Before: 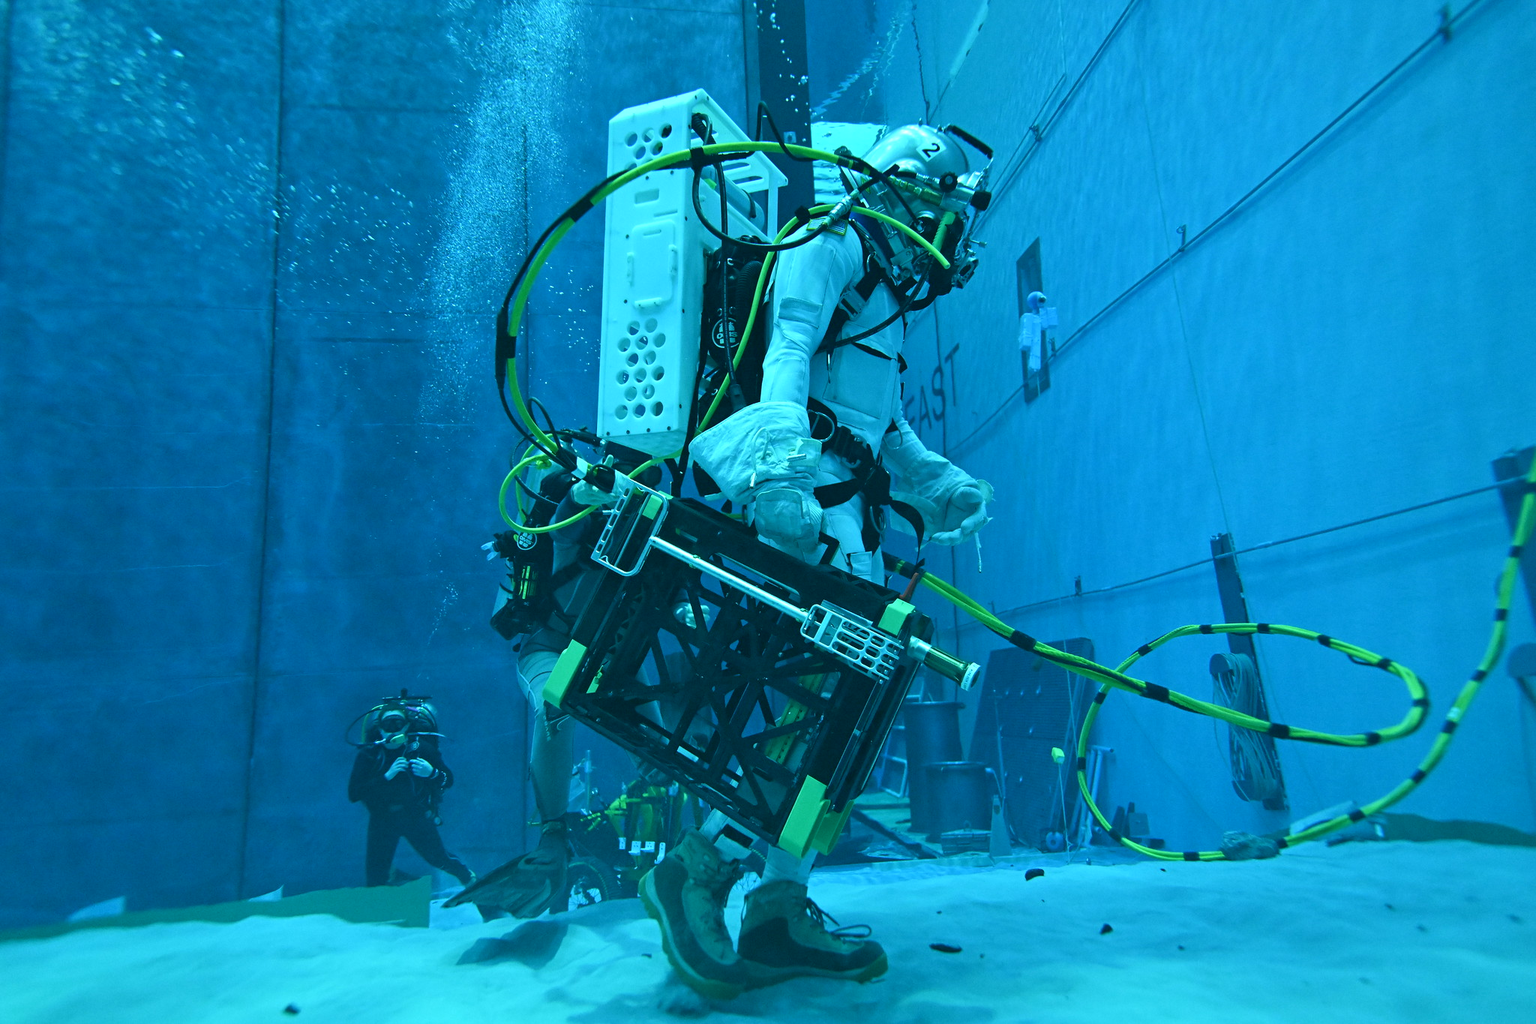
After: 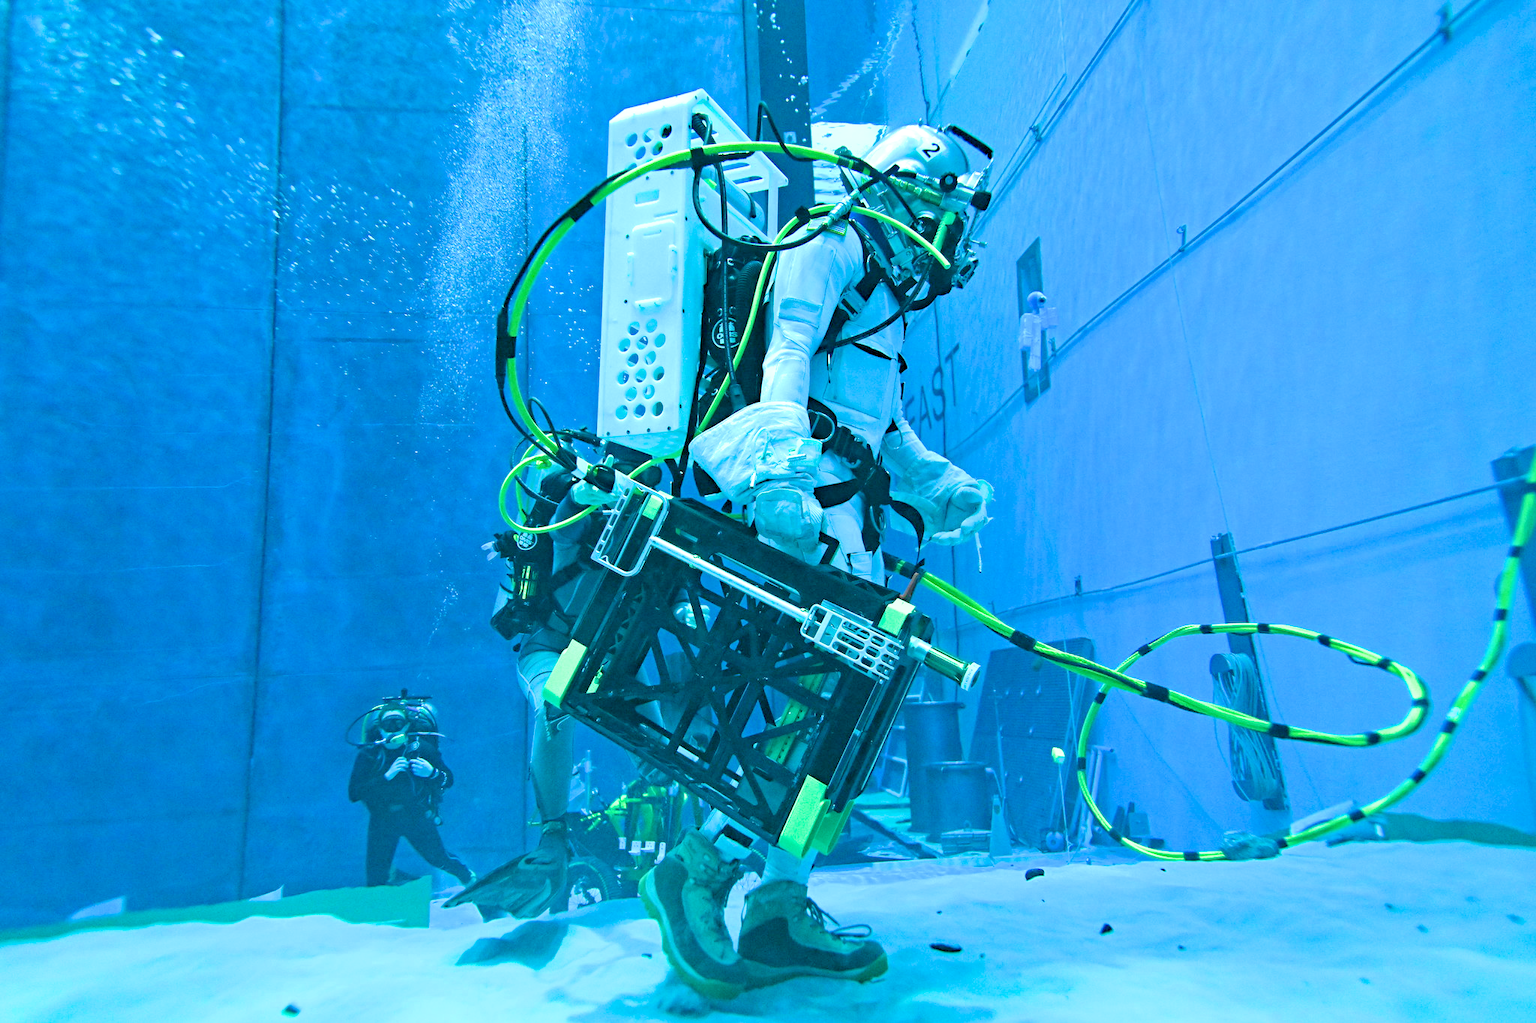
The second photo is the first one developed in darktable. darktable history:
haze removal: strength 0.279, distance 0.257, compatibility mode true, adaptive false
filmic rgb: black relative exposure -7.99 EV, white relative exposure 3.97 EV, hardness 4.19, contrast 0.991, color science v6 (2022)
exposure: black level correction 0, exposure 1.662 EV, compensate highlight preservation false
